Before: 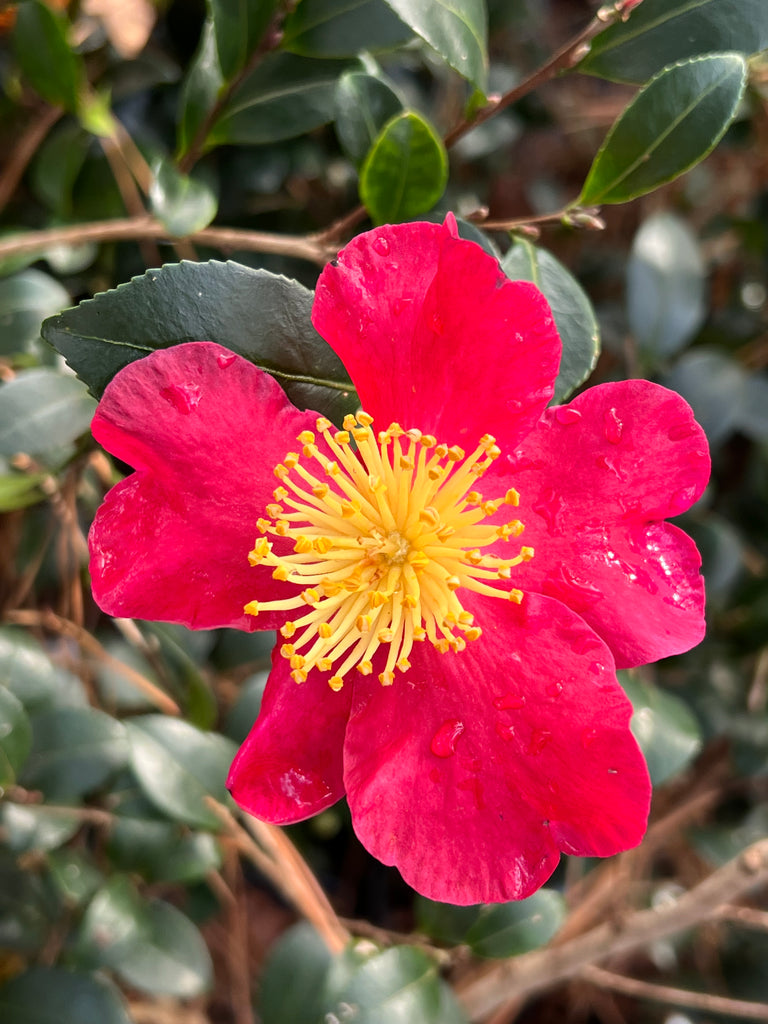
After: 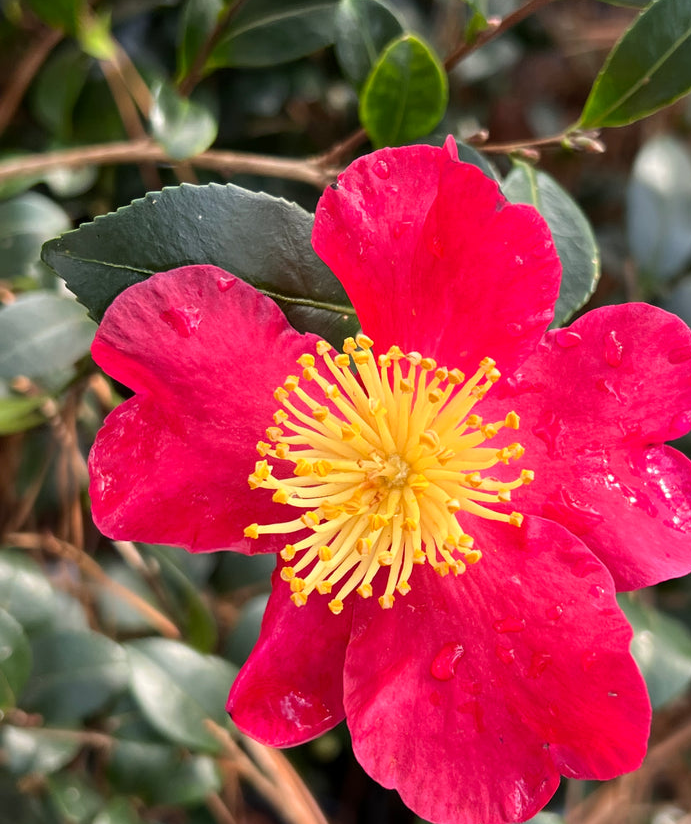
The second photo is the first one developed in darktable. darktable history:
crop: top 7.55%, right 9.918%, bottom 11.963%
